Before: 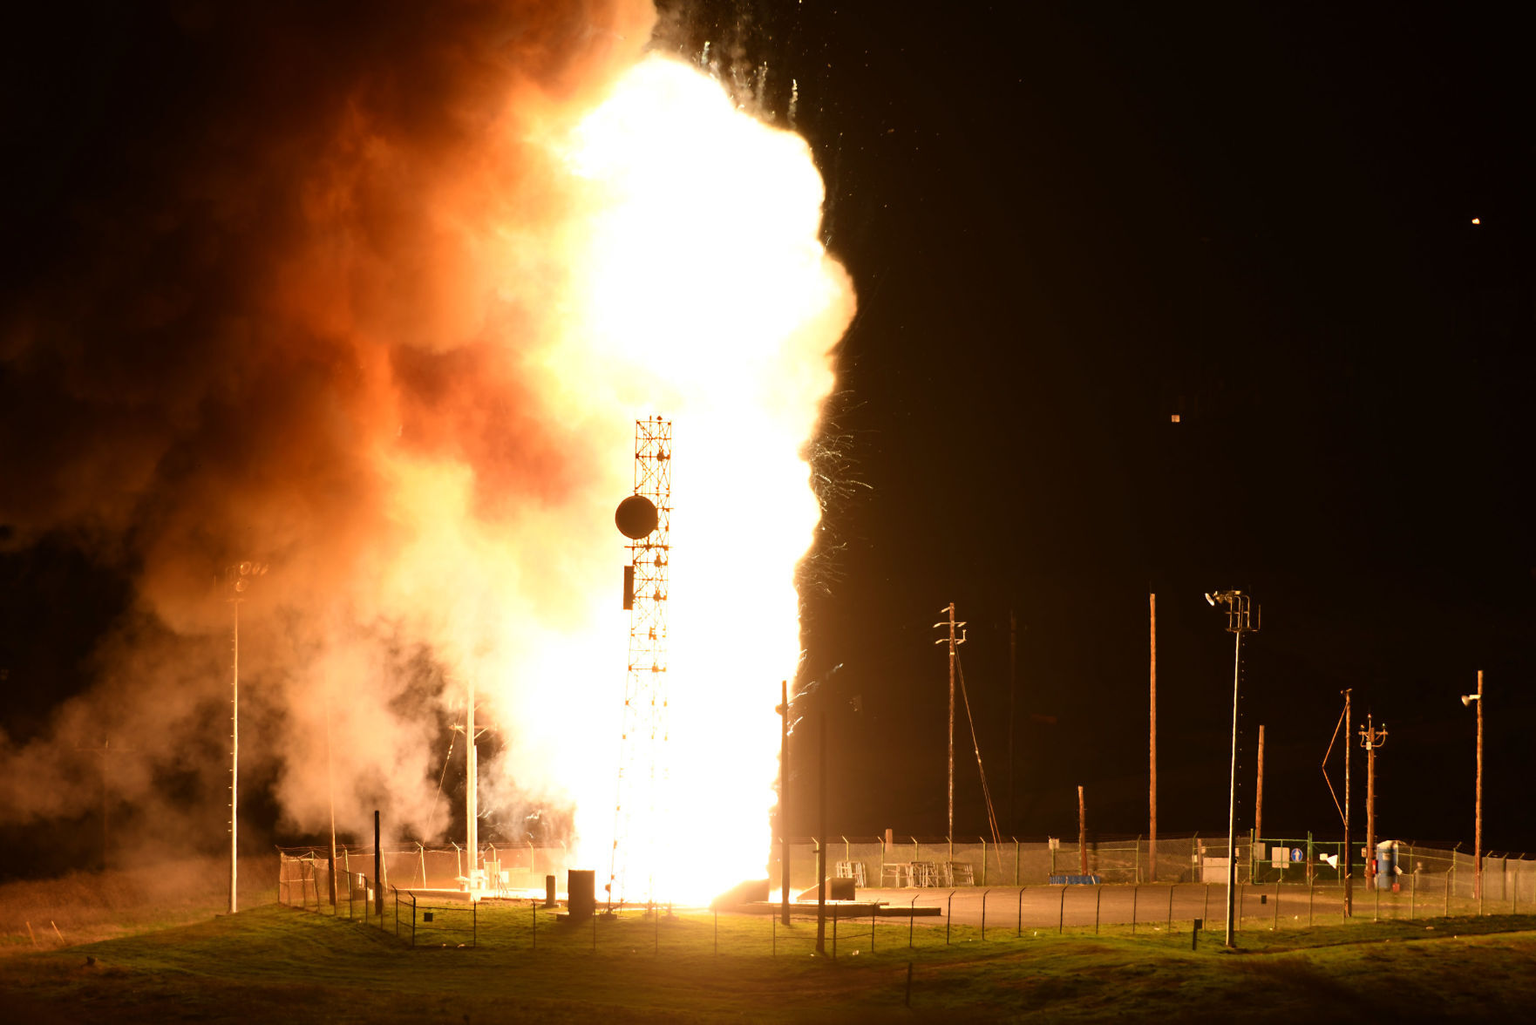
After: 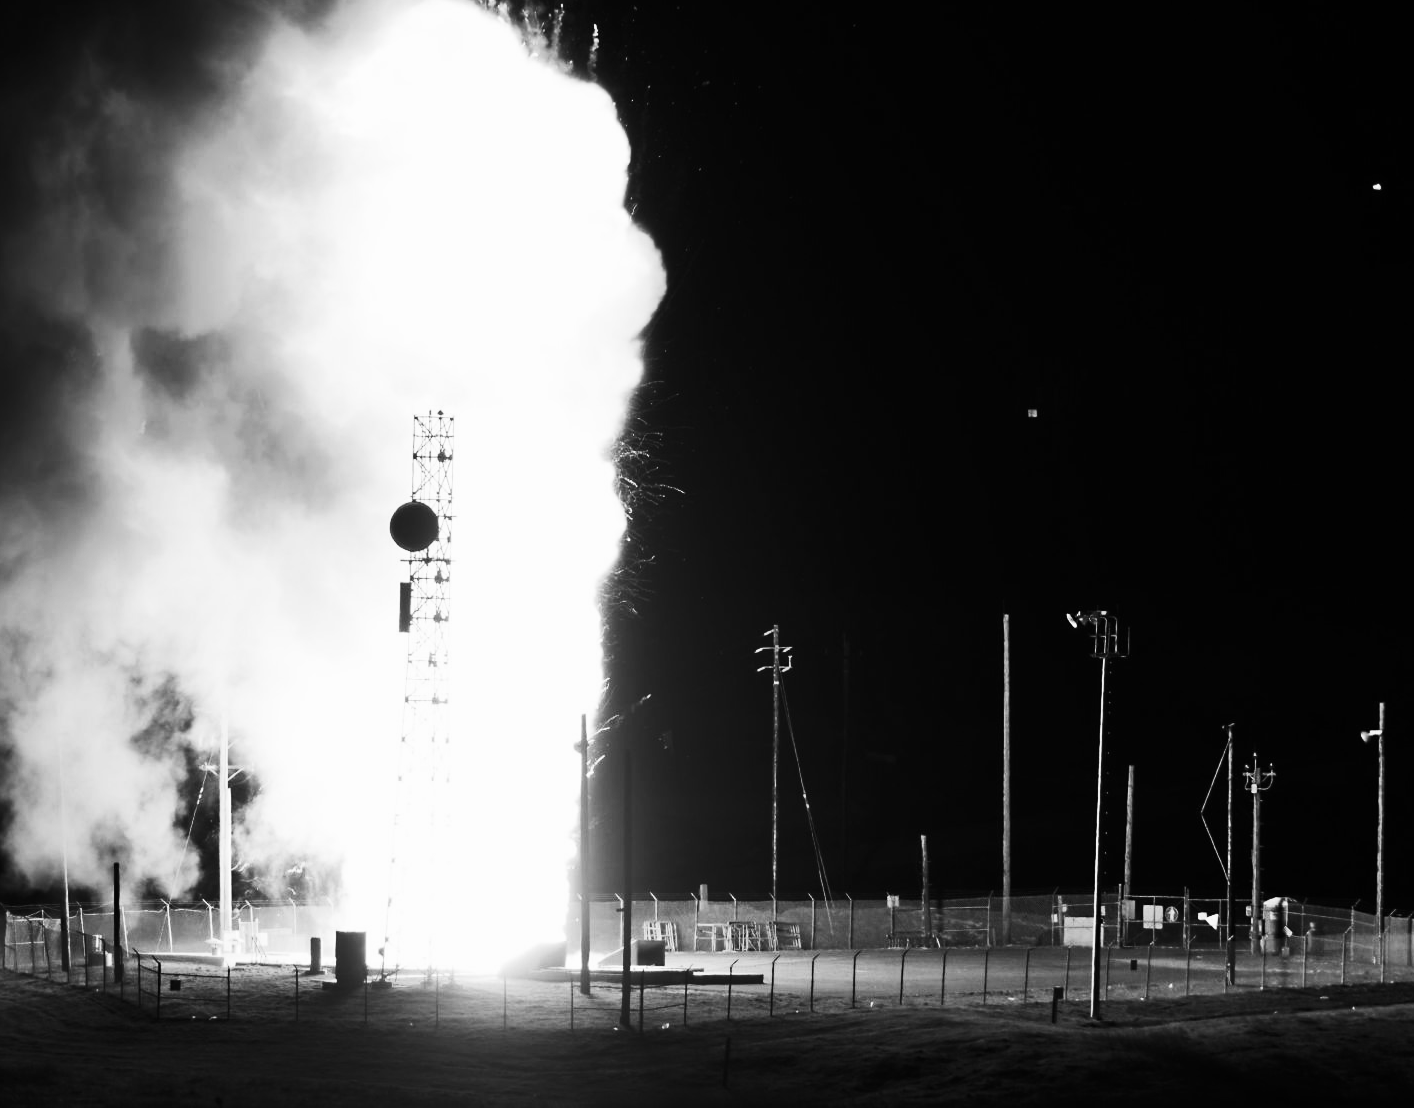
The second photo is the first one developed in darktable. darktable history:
crop and rotate: left 17.959%, top 5.771%, right 1.742%
color calibration: output gray [0.23, 0.37, 0.4, 0], gray › normalize channels true, illuminant same as pipeline (D50), adaptation XYZ, x 0.346, y 0.359, gamut compression 0
contrast brightness saturation: contrast 0.4, brightness 0.05, saturation 0.25
